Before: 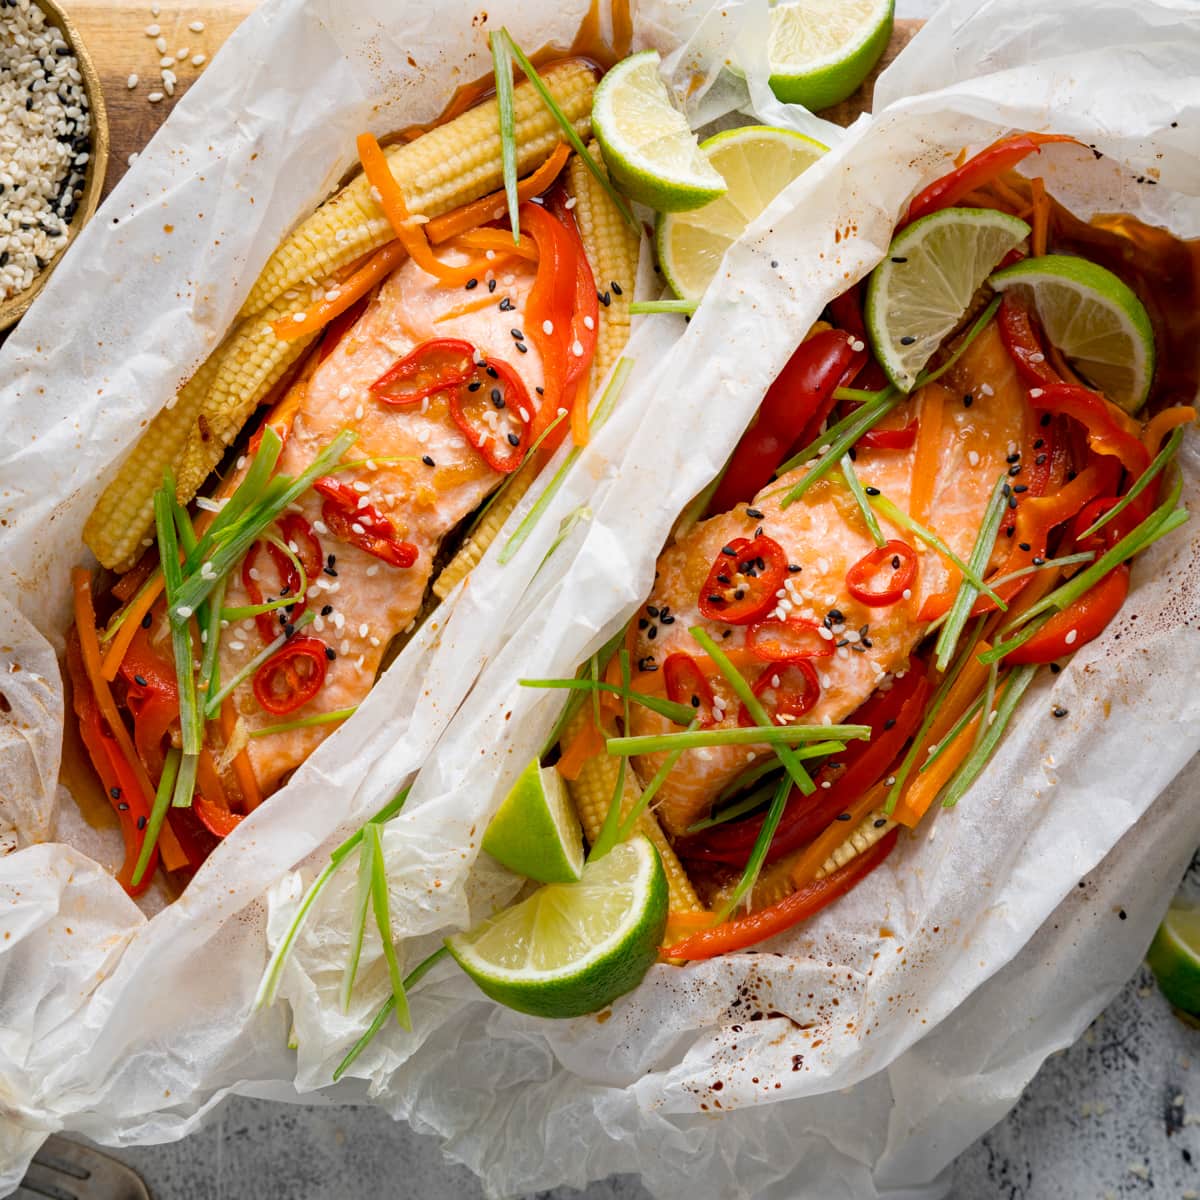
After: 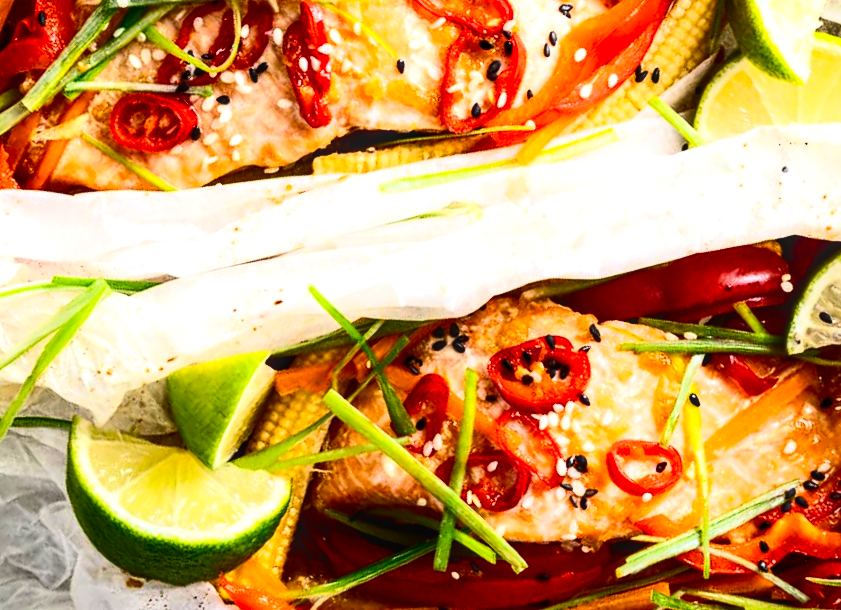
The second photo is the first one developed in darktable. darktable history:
crop and rotate: angle -44.79°, top 16.439%, right 0.885%, bottom 11.632%
contrast brightness saturation: contrast 0.398, brightness 0.044, saturation 0.253
local contrast: on, module defaults
tone equalizer: -8 EV -0.711 EV, -7 EV -0.703 EV, -6 EV -0.564 EV, -5 EV -0.371 EV, -3 EV 0.398 EV, -2 EV 0.6 EV, -1 EV 0.688 EV, +0 EV 0.765 EV, edges refinement/feathering 500, mask exposure compensation -1.57 EV, preserve details no
